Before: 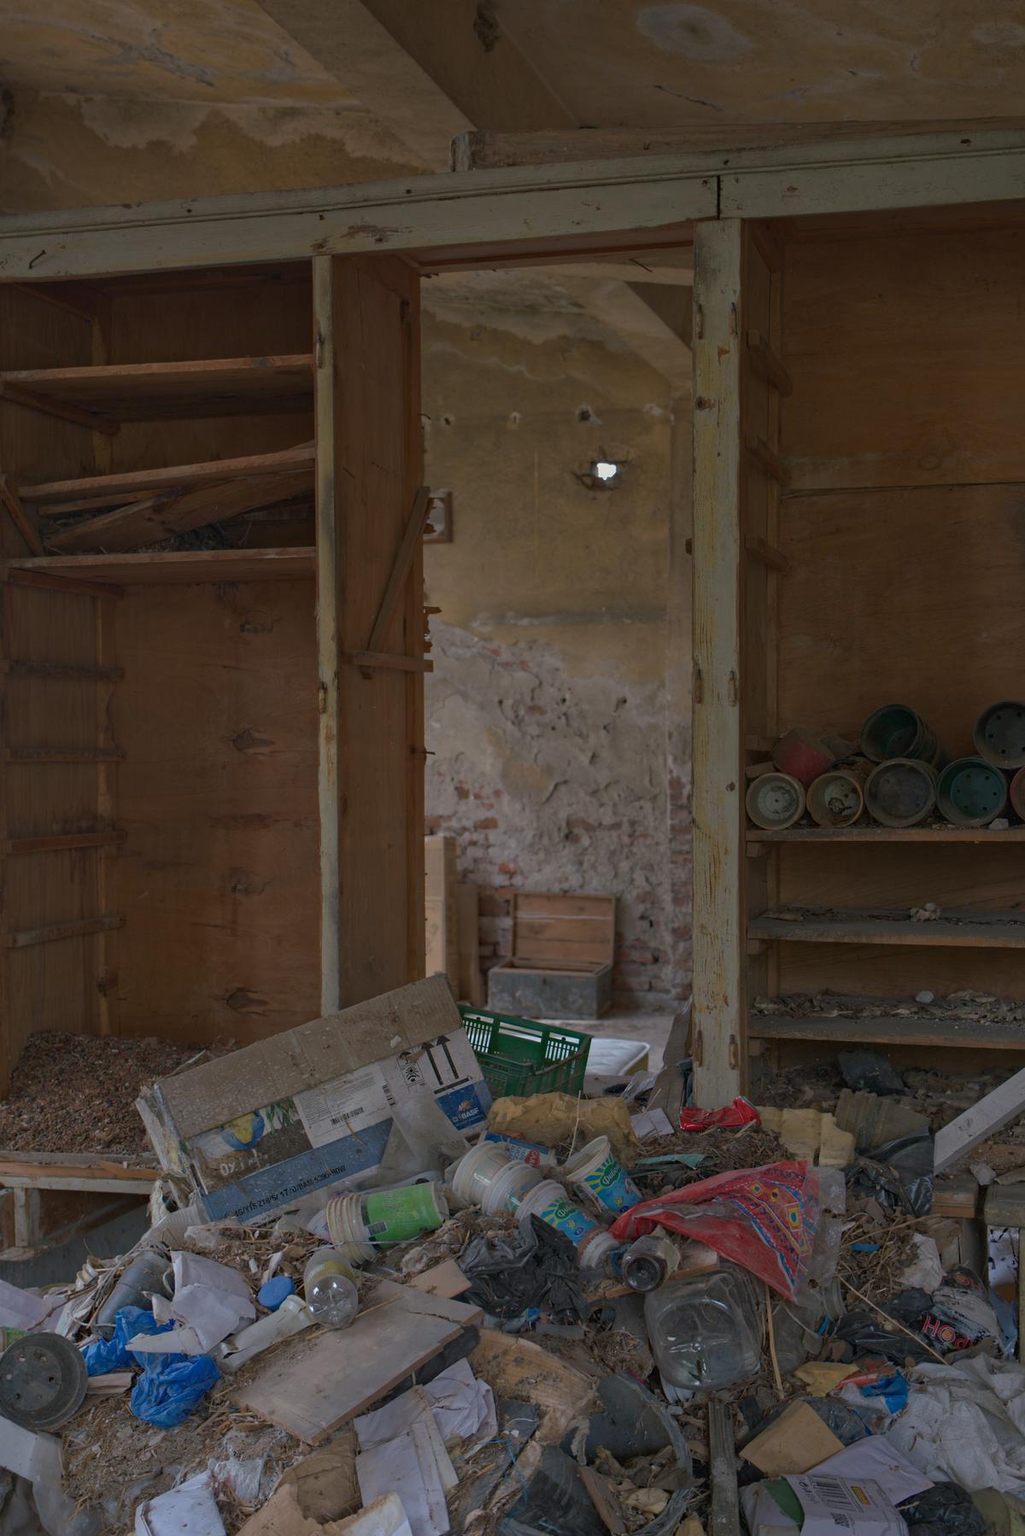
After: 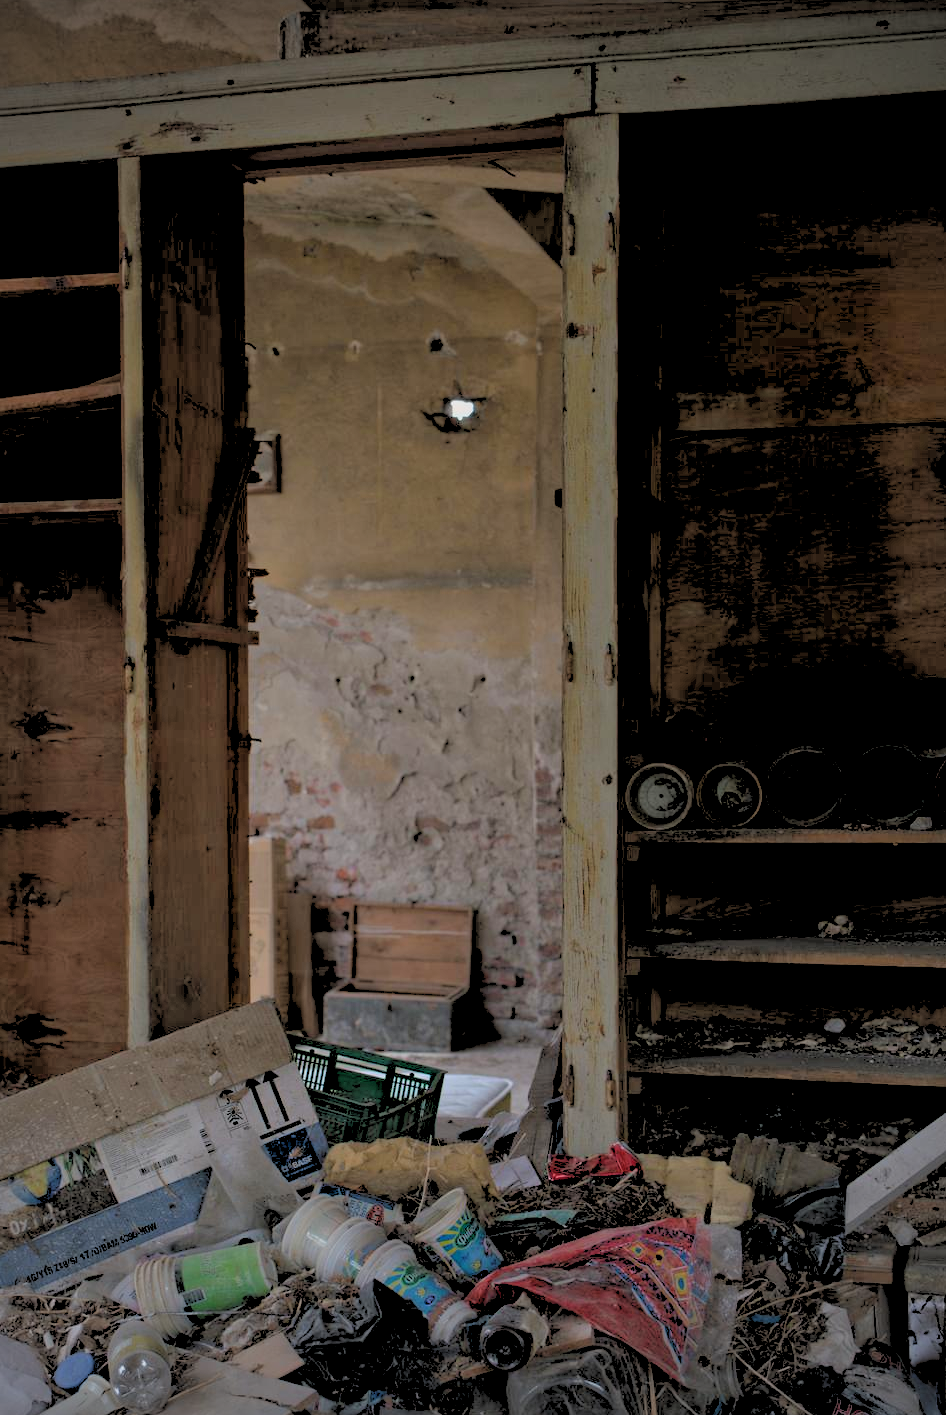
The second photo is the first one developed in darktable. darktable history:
crop and rotate: left 20.74%, top 7.912%, right 0.375%, bottom 13.378%
vignetting: on, module defaults
rgb levels: levels [[0.027, 0.429, 0.996], [0, 0.5, 1], [0, 0.5, 1]]
